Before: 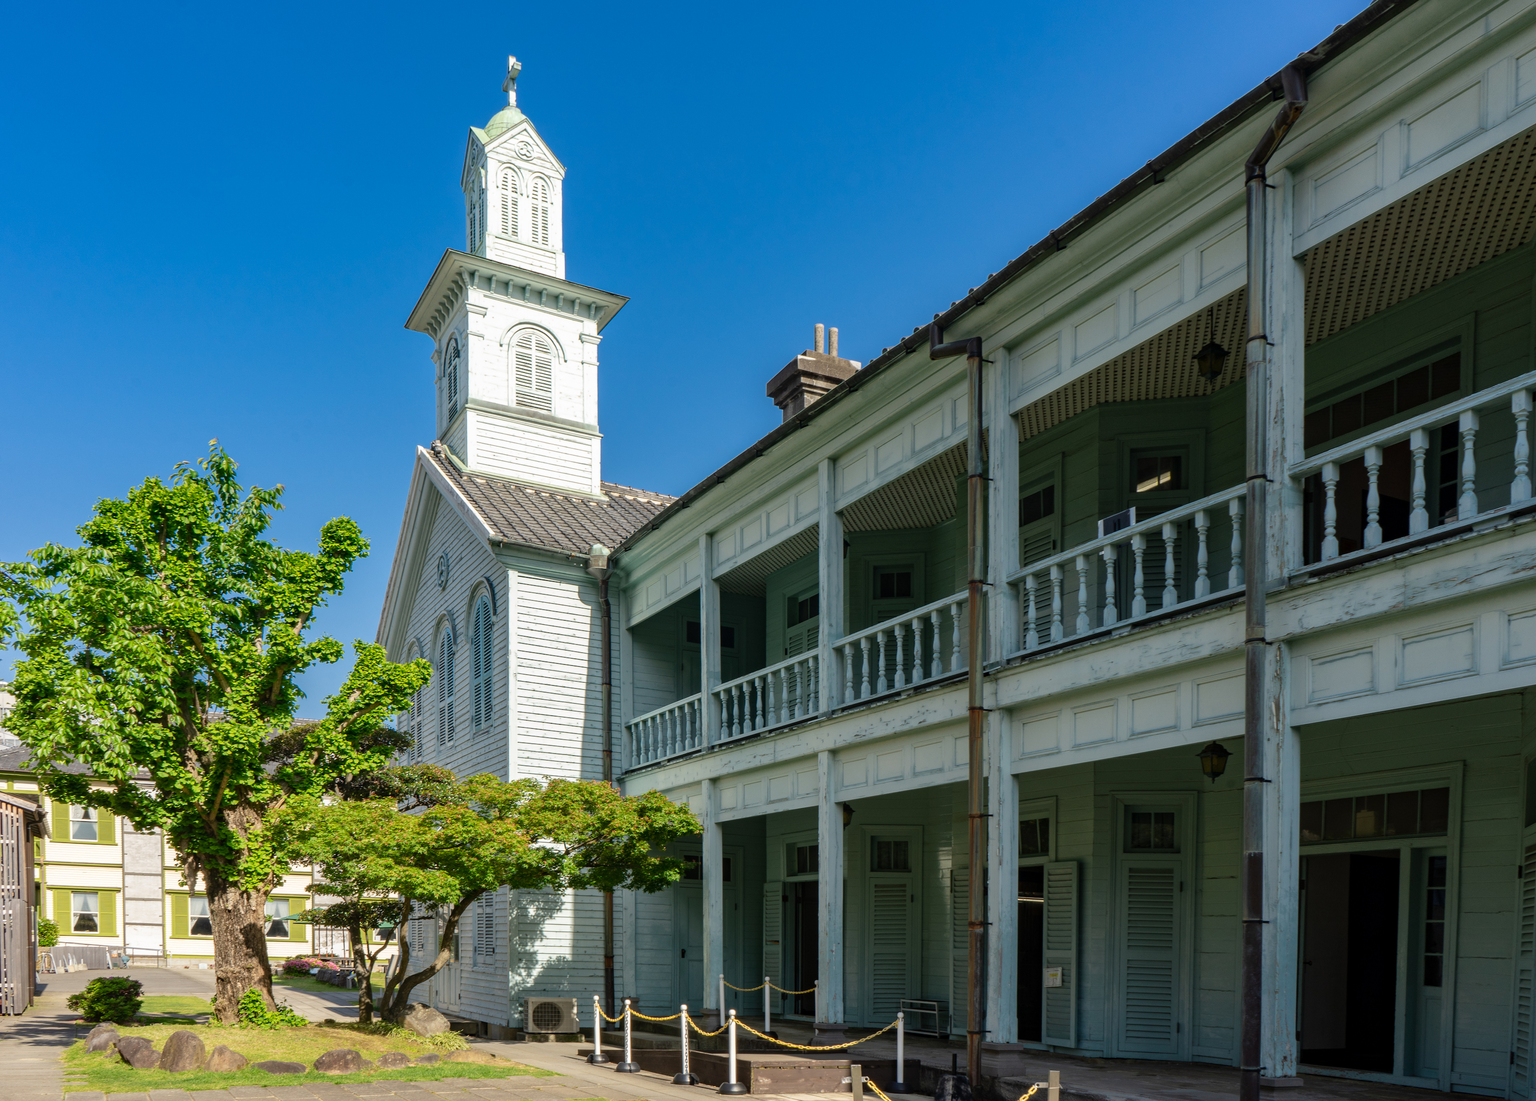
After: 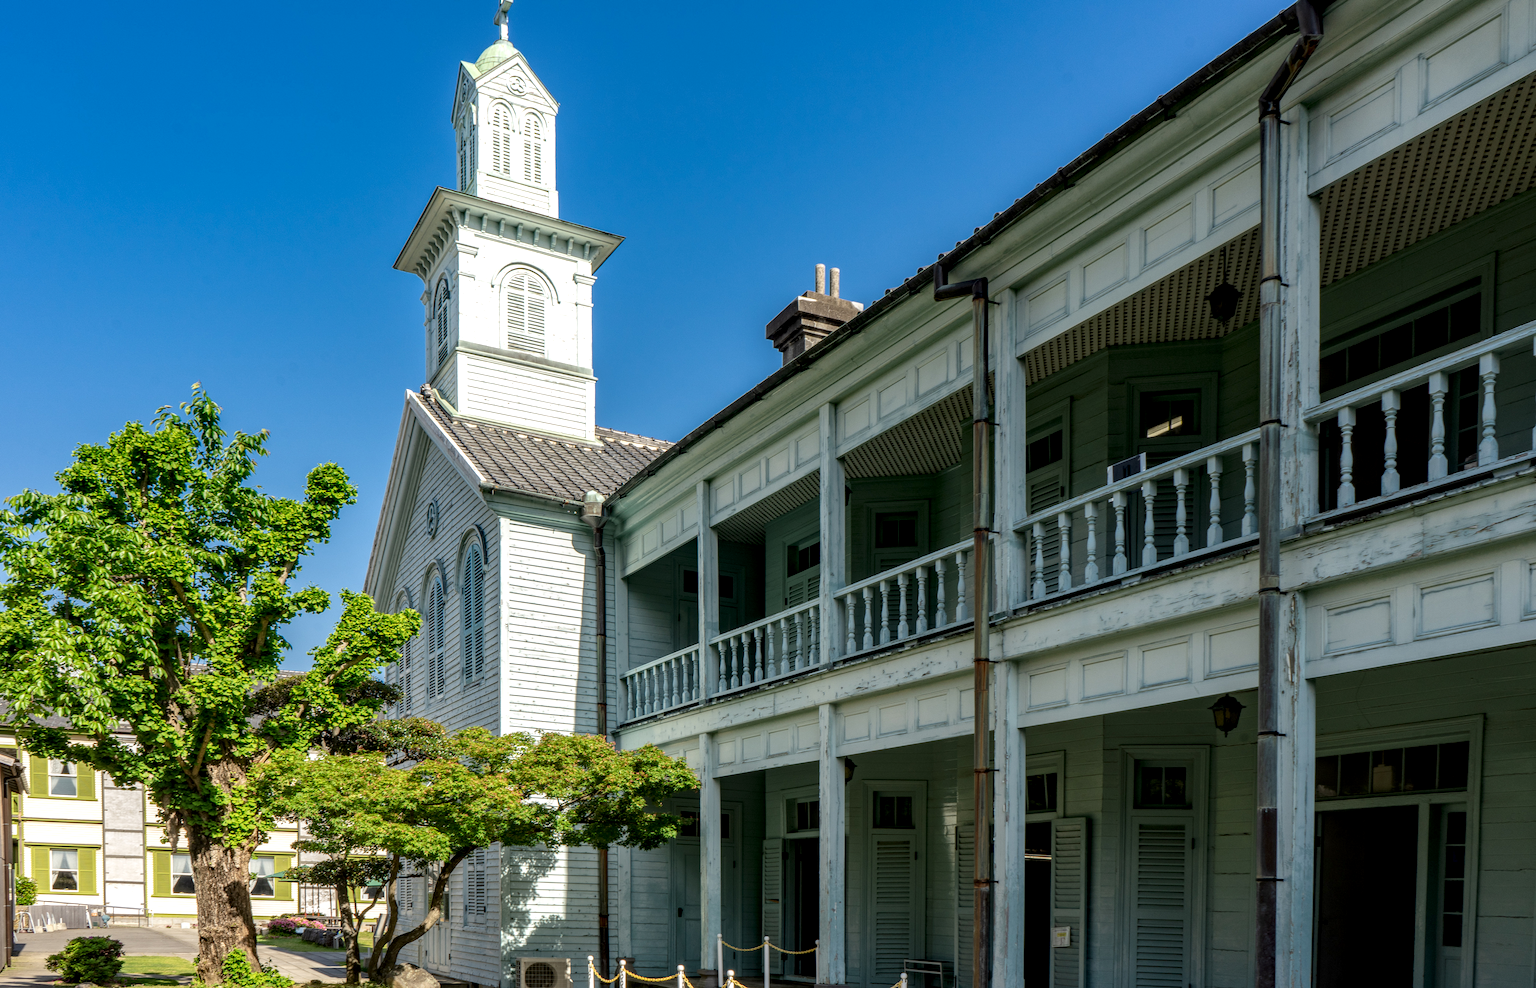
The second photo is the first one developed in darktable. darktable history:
local contrast: detail 142%
crop: left 1.507%, top 6.147%, right 1.379%, bottom 6.637%
